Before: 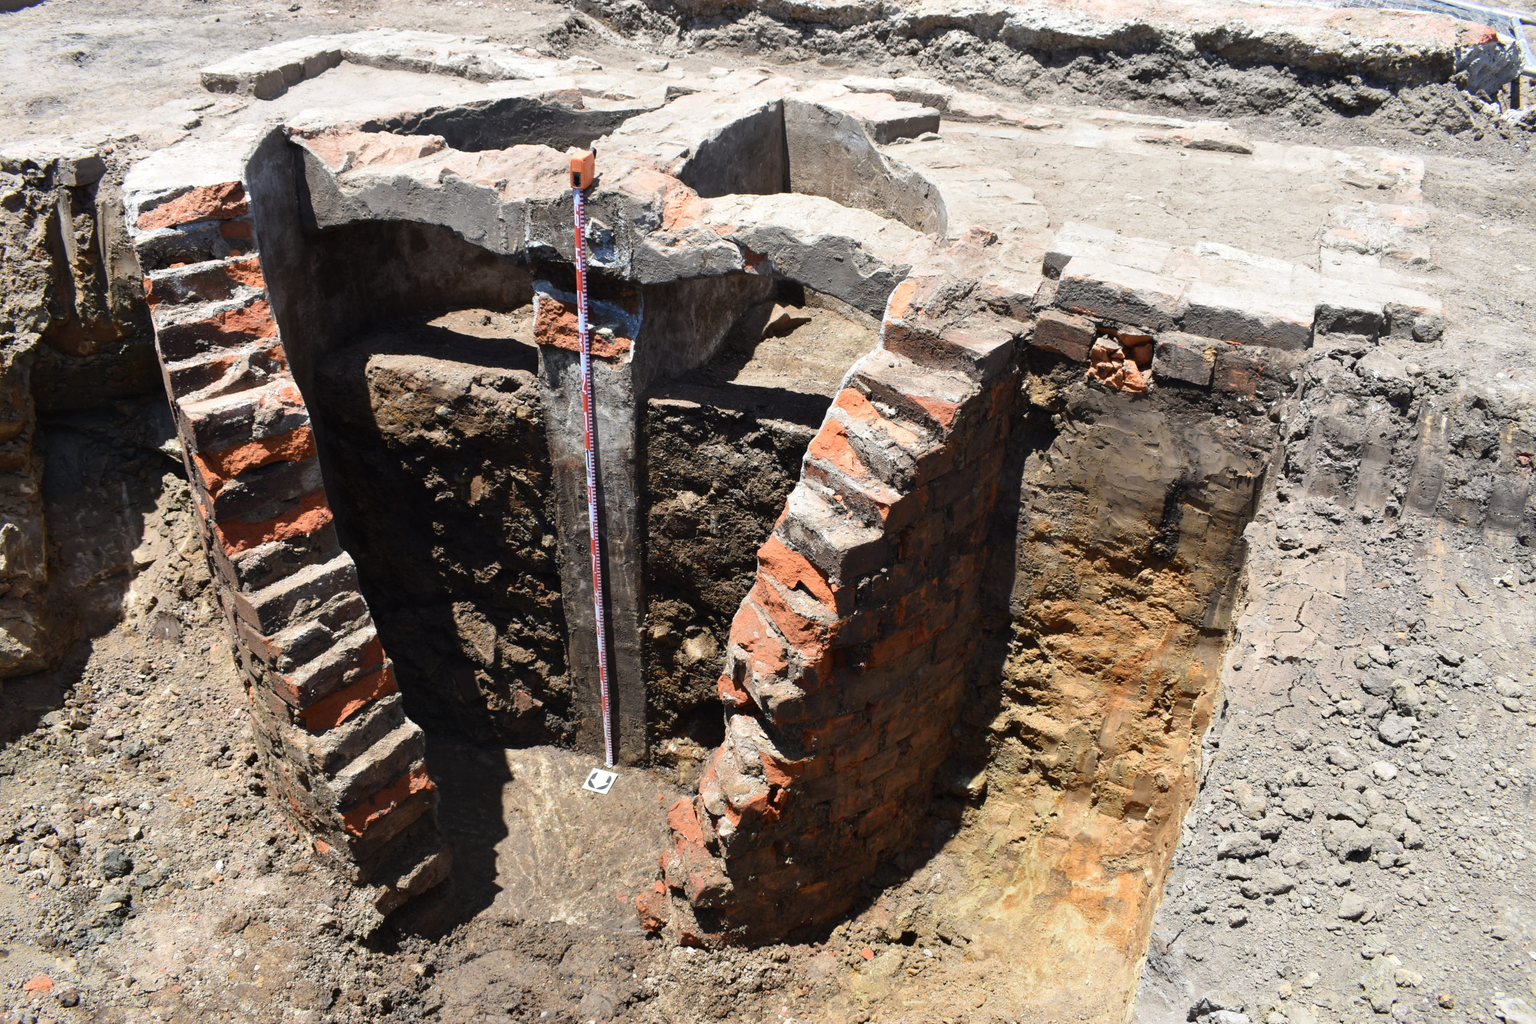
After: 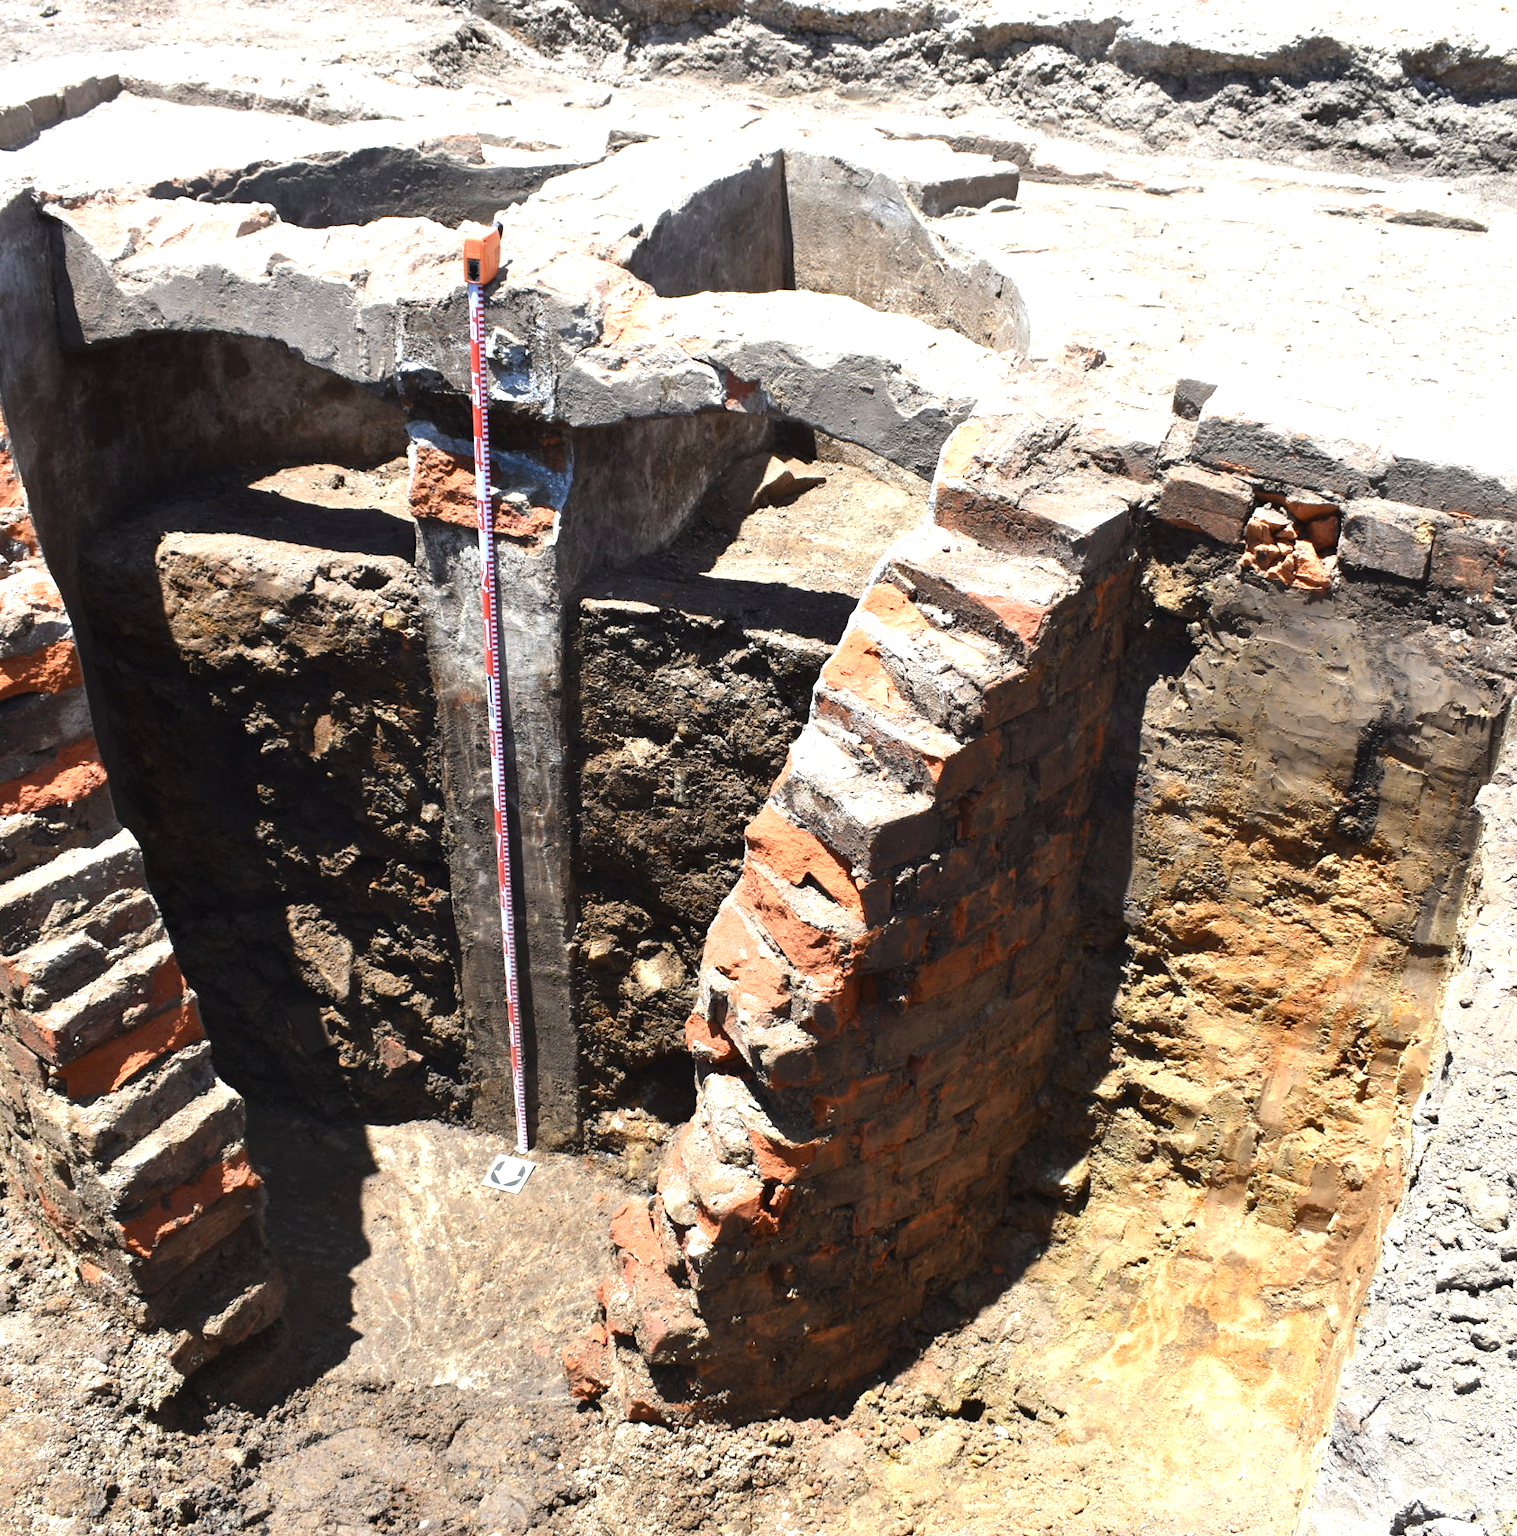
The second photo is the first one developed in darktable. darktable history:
exposure: black level correction 0, exposure 0.702 EV, compensate exposure bias true, compensate highlight preservation false
crop: left 17.042%, right 16.954%
